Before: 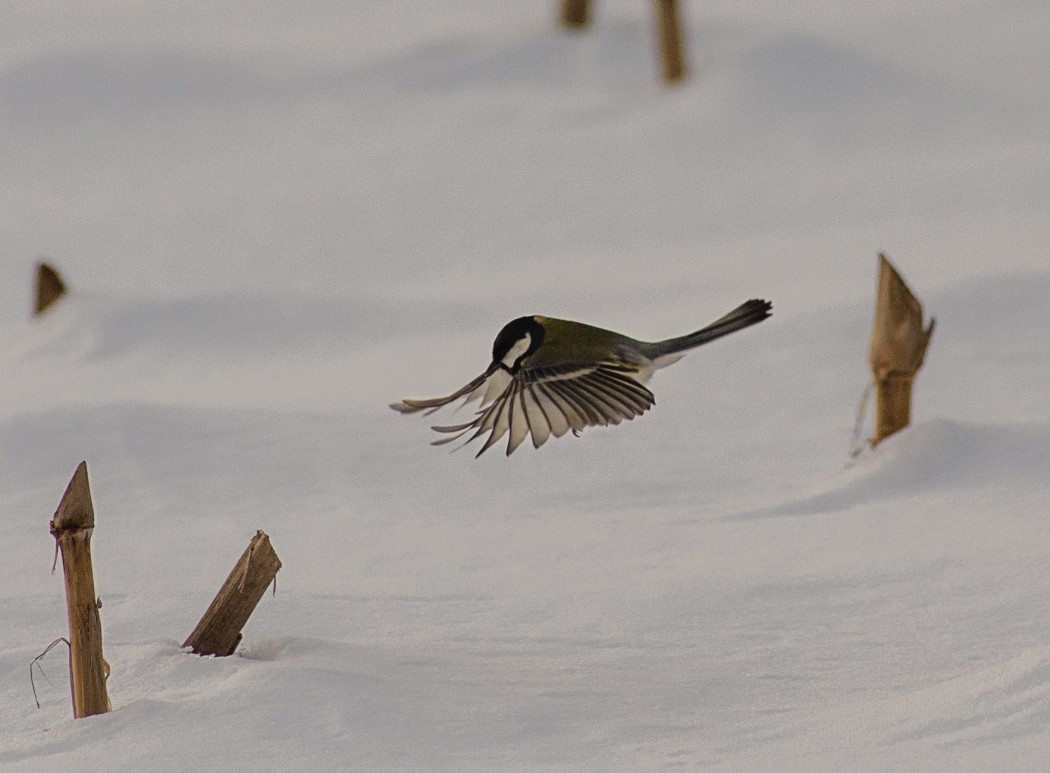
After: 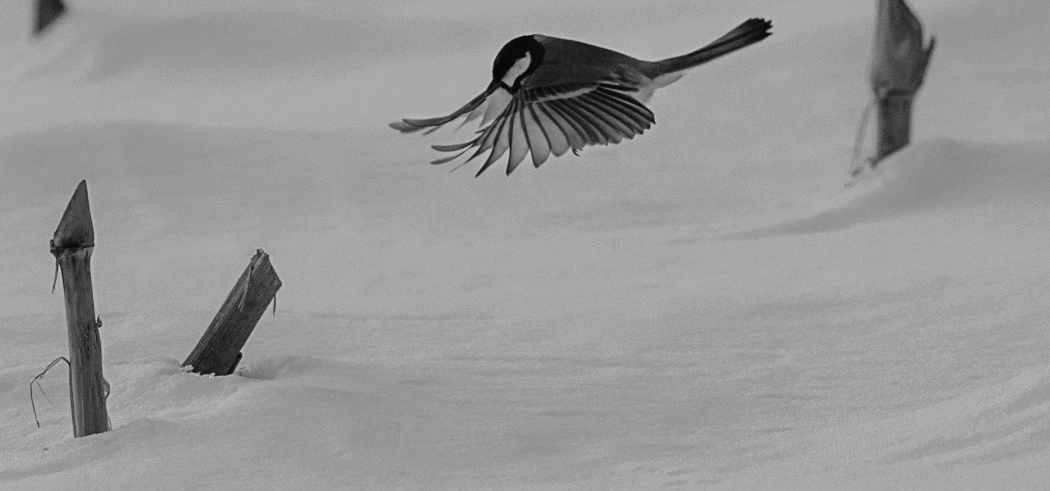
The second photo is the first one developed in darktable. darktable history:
rgb levels: mode RGB, independent channels, levels [[0, 0.5, 1], [0, 0.521, 1], [0, 0.536, 1]]
crop and rotate: top 36.435%
monochrome: on, module defaults
